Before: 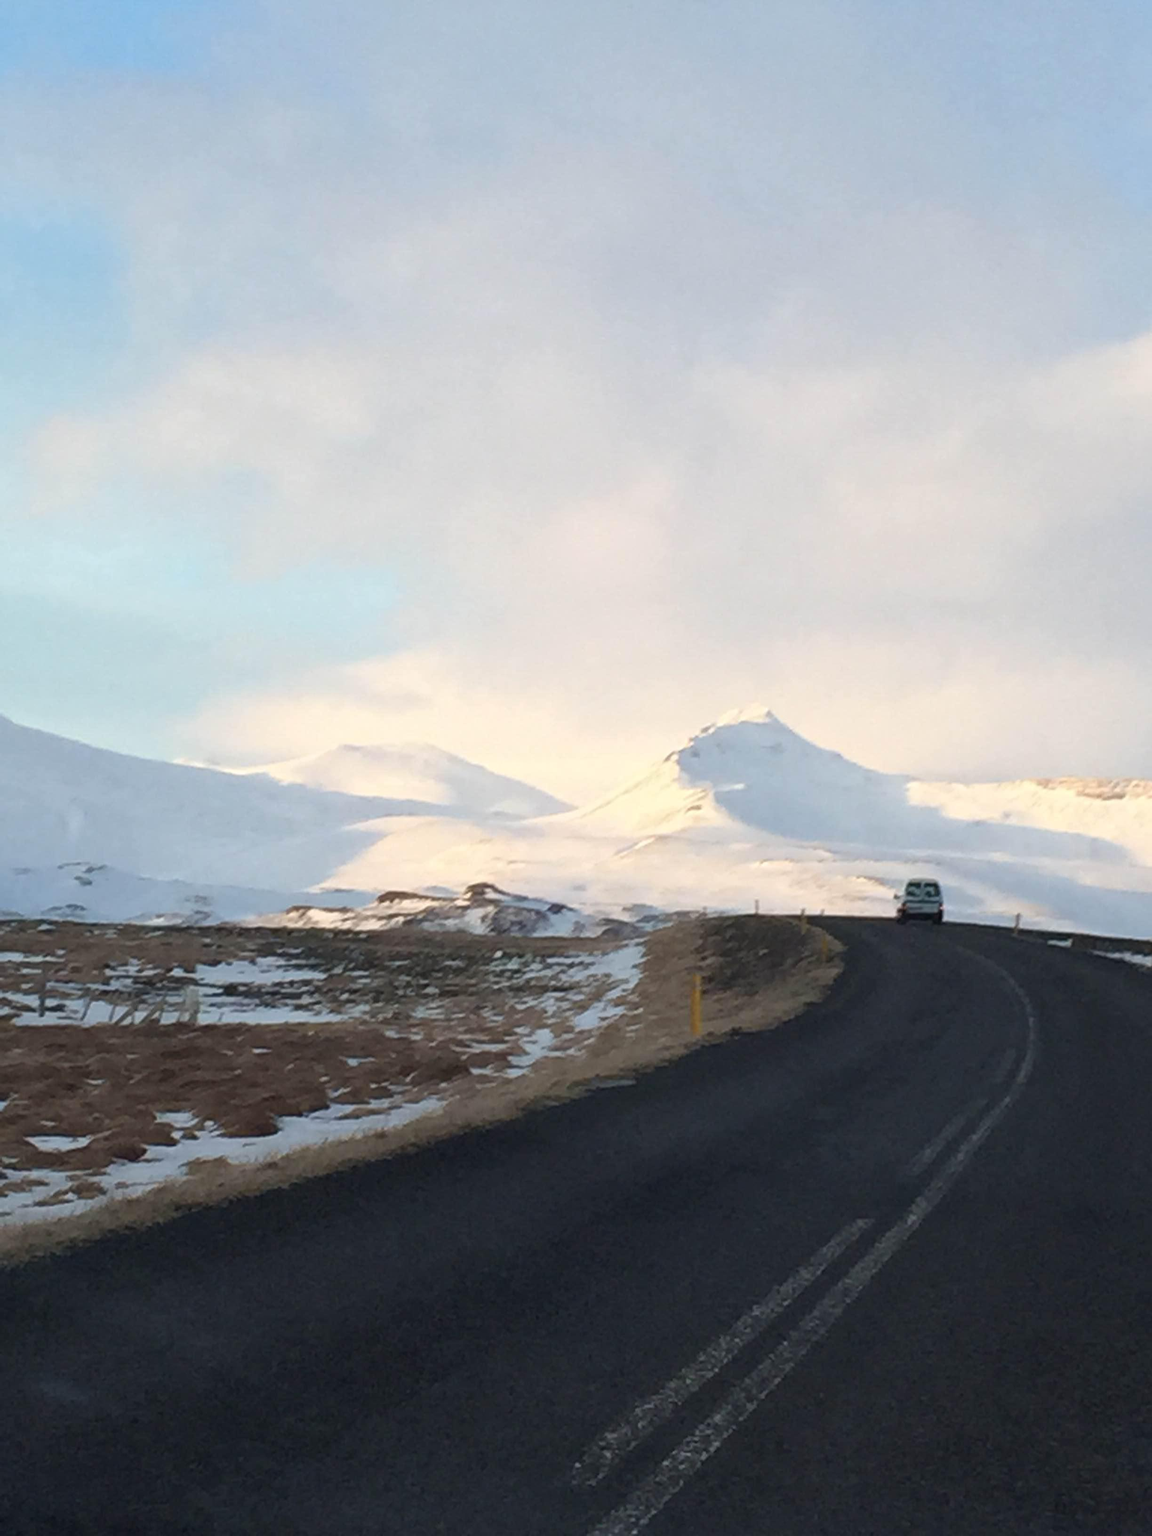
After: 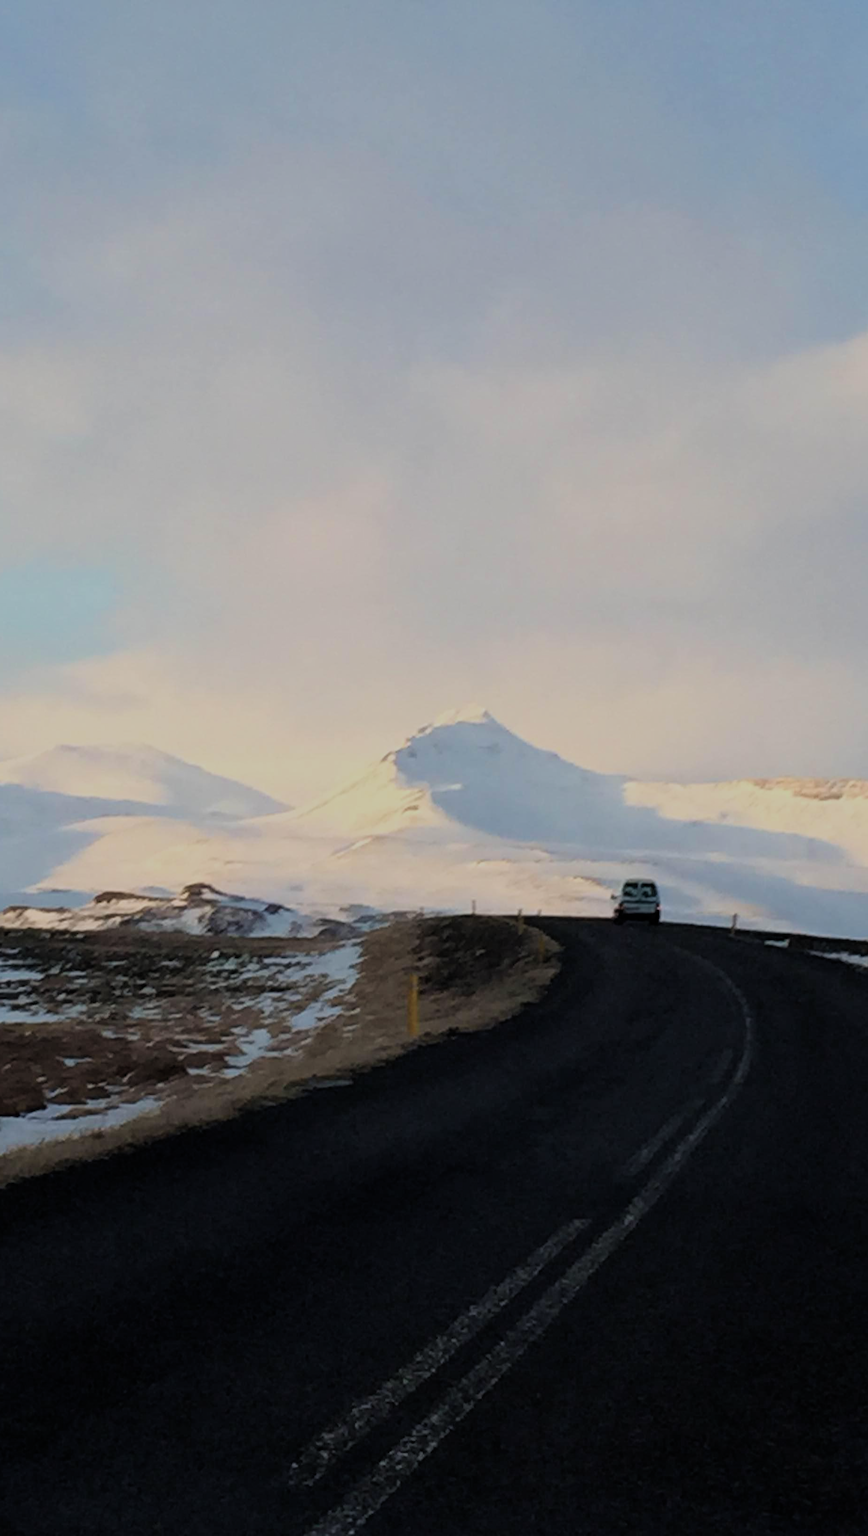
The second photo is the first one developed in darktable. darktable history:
filmic rgb: middle gray luminance 28.91%, black relative exposure -10.33 EV, white relative exposure 5.47 EV, threshold 5.98 EV, target black luminance 0%, hardness 3.91, latitude 2.48%, contrast 1.131, highlights saturation mix 3.79%, shadows ↔ highlights balance 15.88%, add noise in highlights 0, preserve chrominance max RGB, color science v3 (2019), use custom middle-gray values true, contrast in highlights soft, enable highlight reconstruction true
crop and rotate: left 24.62%
velvia: on, module defaults
